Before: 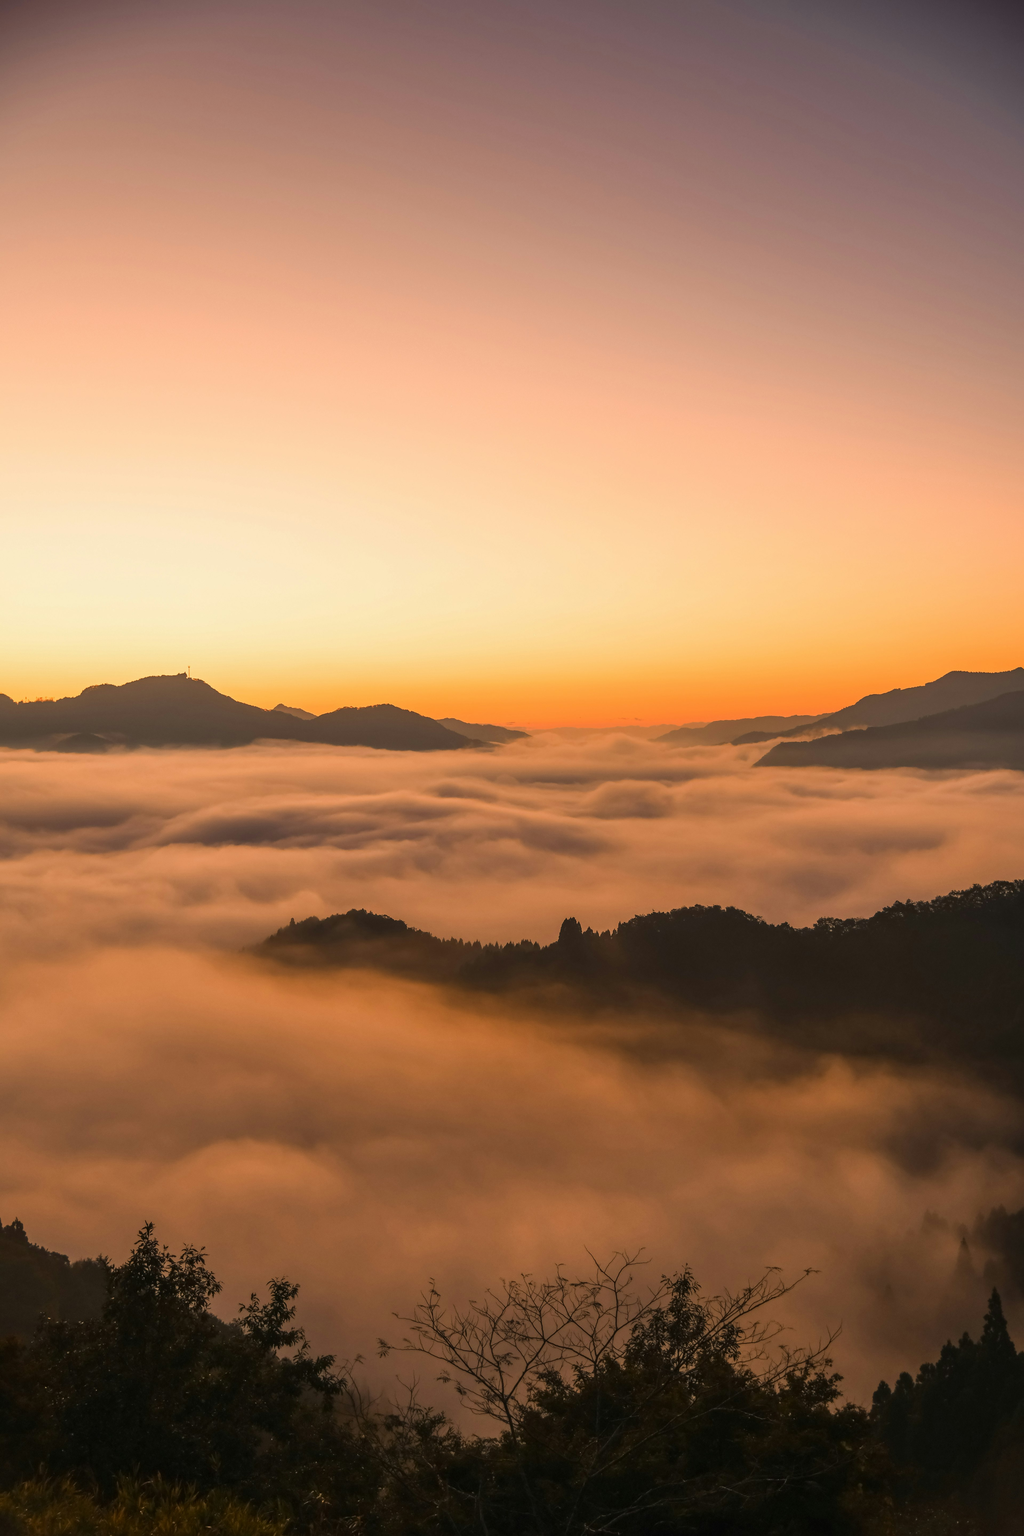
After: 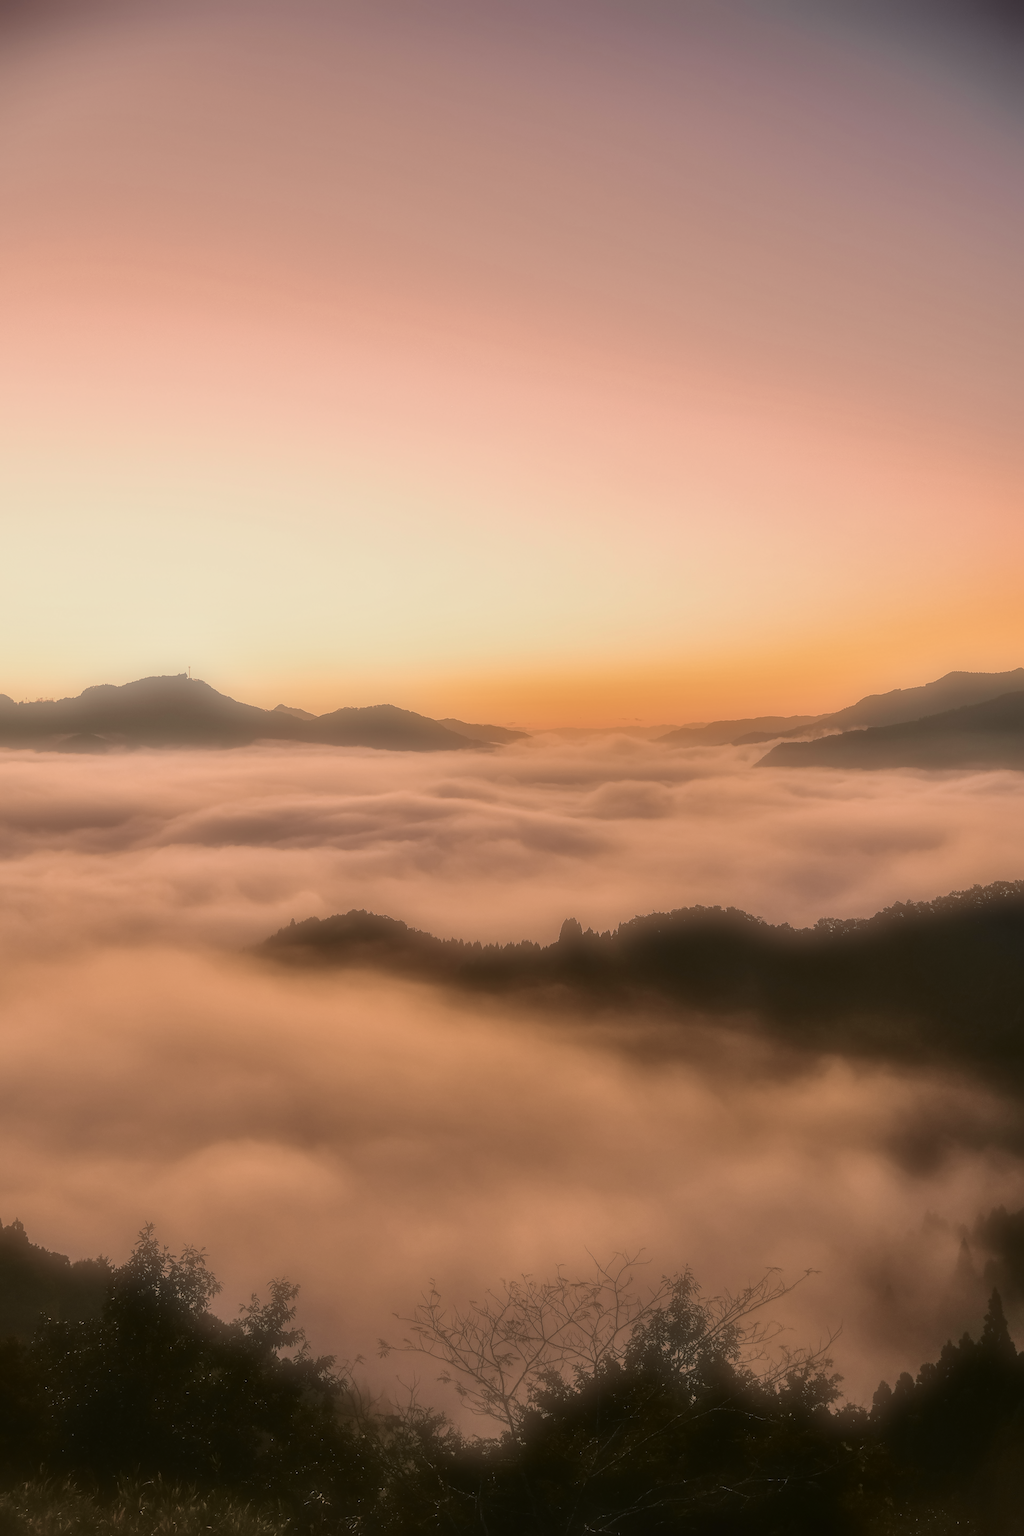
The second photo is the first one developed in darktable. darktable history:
local contrast: on, module defaults
sharpen: amount 0.575
color correction: saturation 0.5
tone curve: curves: ch0 [(0, 0.021) (0.049, 0.044) (0.152, 0.14) (0.328, 0.377) (0.473, 0.543) (0.663, 0.734) (0.84, 0.899) (1, 0.969)]; ch1 [(0, 0) (0.302, 0.331) (0.427, 0.433) (0.472, 0.47) (0.502, 0.503) (0.527, 0.524) (0.564, 0.591) (0.602, 0.632) (0.677, 0.701) (0.859, 0.885) (1, 1)]; ch2 [(0, 0) (0.33, 0.301) (0.447, 0.44) (0.487, 0.496) (0.502, 0.516) (0.535, 0.563) (0.565, 0.6) (0.618, 0.629) (1, 1)], color space Lab, independent channels, preserve colors none
white balance: red 1.004, blue 1.024
shadows and highlights: shadows 30.63, highlights -63.22, shadows color adjustment 98%, highlights color adjustment 58.61%, soften with gaussian
color balance rgb: perceptual saturation grading › global saturation 20%, perceptual saturation grading › highlights 2.68%, perceptual saturation grading › shadows 50%
soften: on, module defaults
